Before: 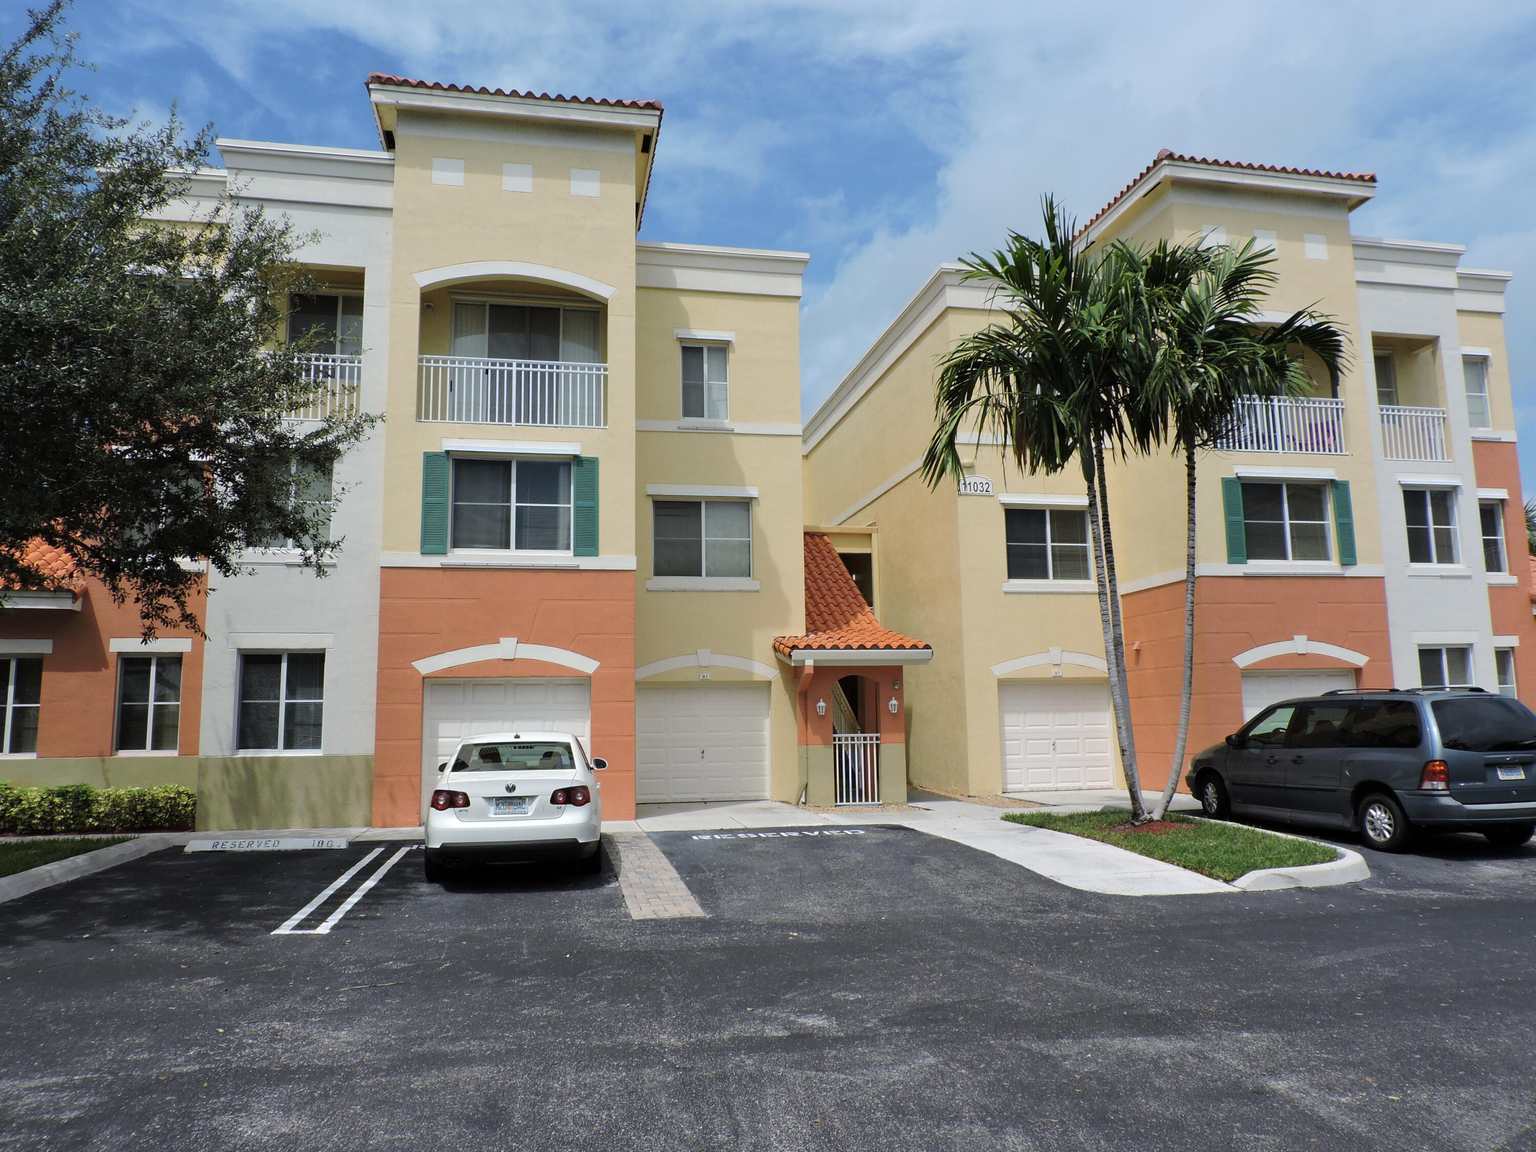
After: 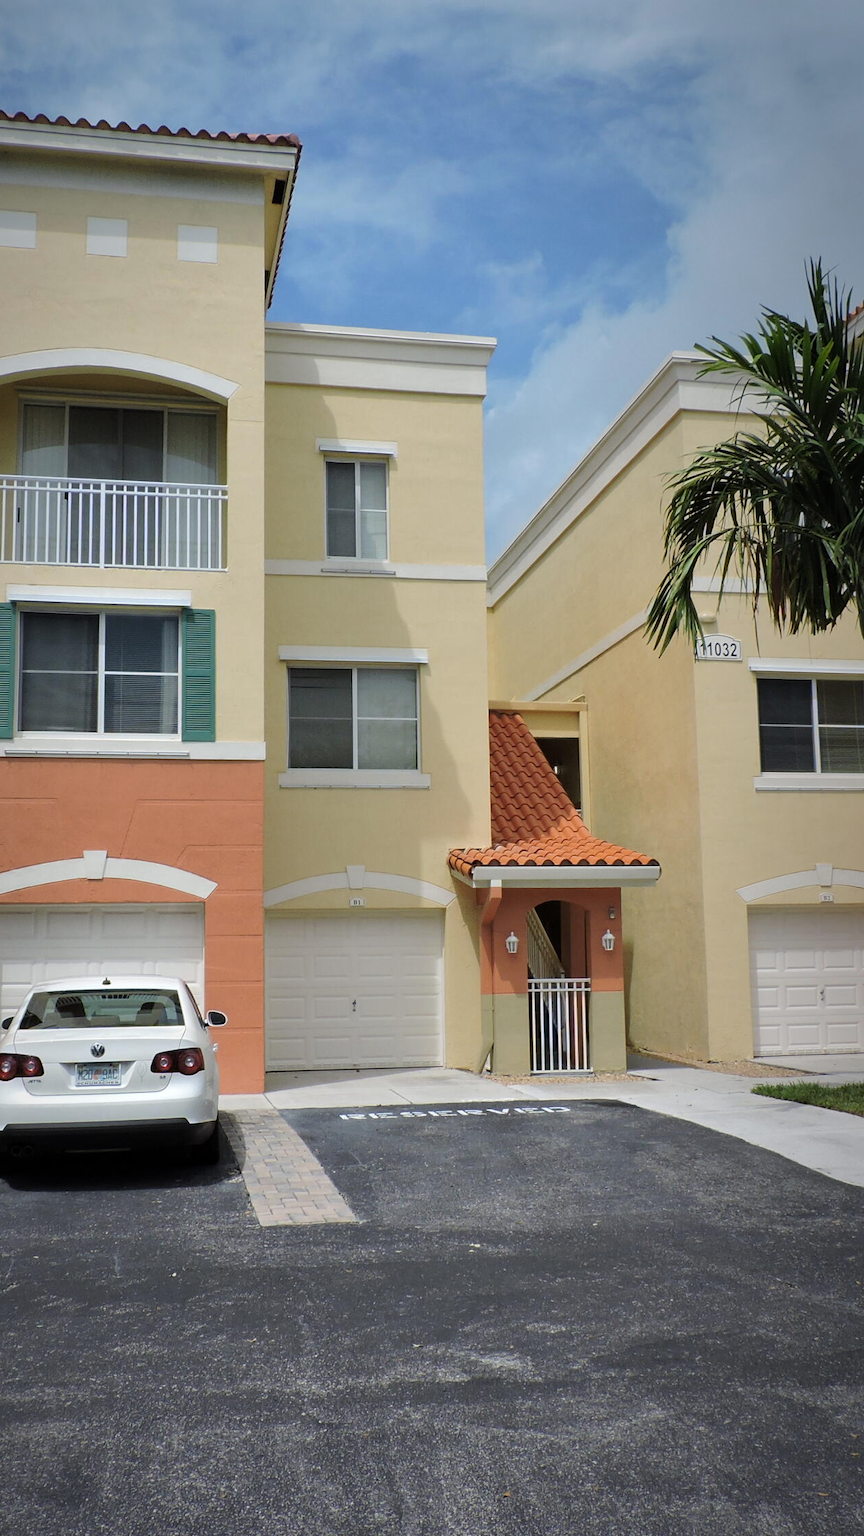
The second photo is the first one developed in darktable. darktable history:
crop: left 28.484%, right 29.262%
shadows and highlights: shadows 29.78, highlights -30.29, low approximation 0.01, soften with gaussian
tone curve: color space Lab, independent channels, preserve colors none
vignetting: fall-off start 67.52%, fall-off radius 68%, saturation 0.001, center (-0.147, 0.017), automatic ratio true, unbound false
